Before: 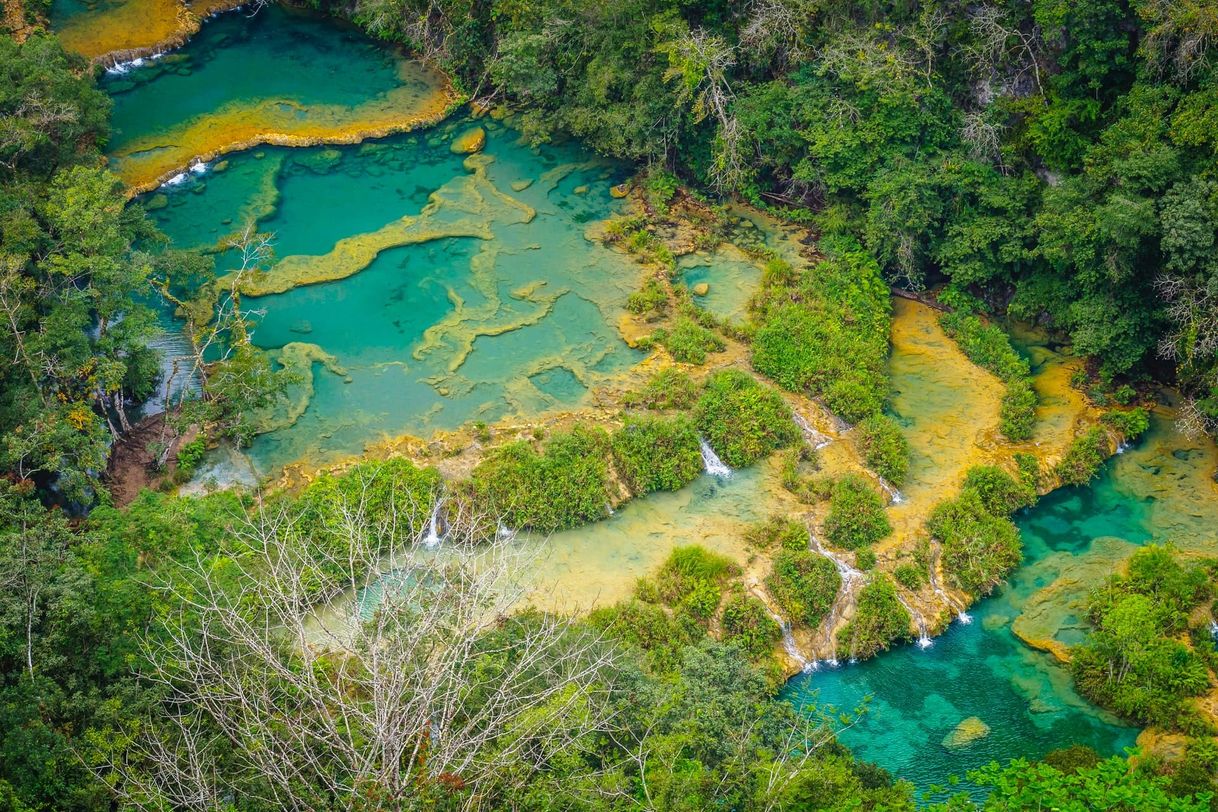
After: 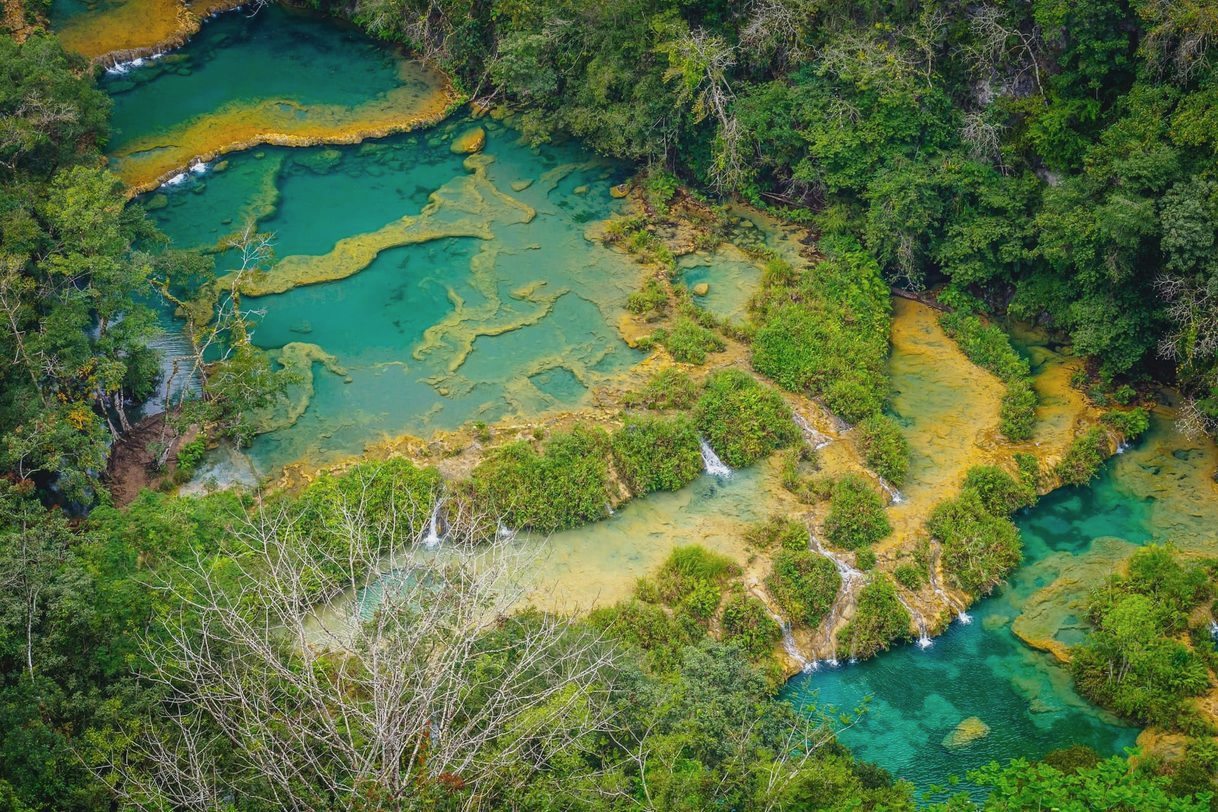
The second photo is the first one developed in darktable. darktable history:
contrast brightness saturation: contrast -0.084, brightness -0.041, saturation -0.107
